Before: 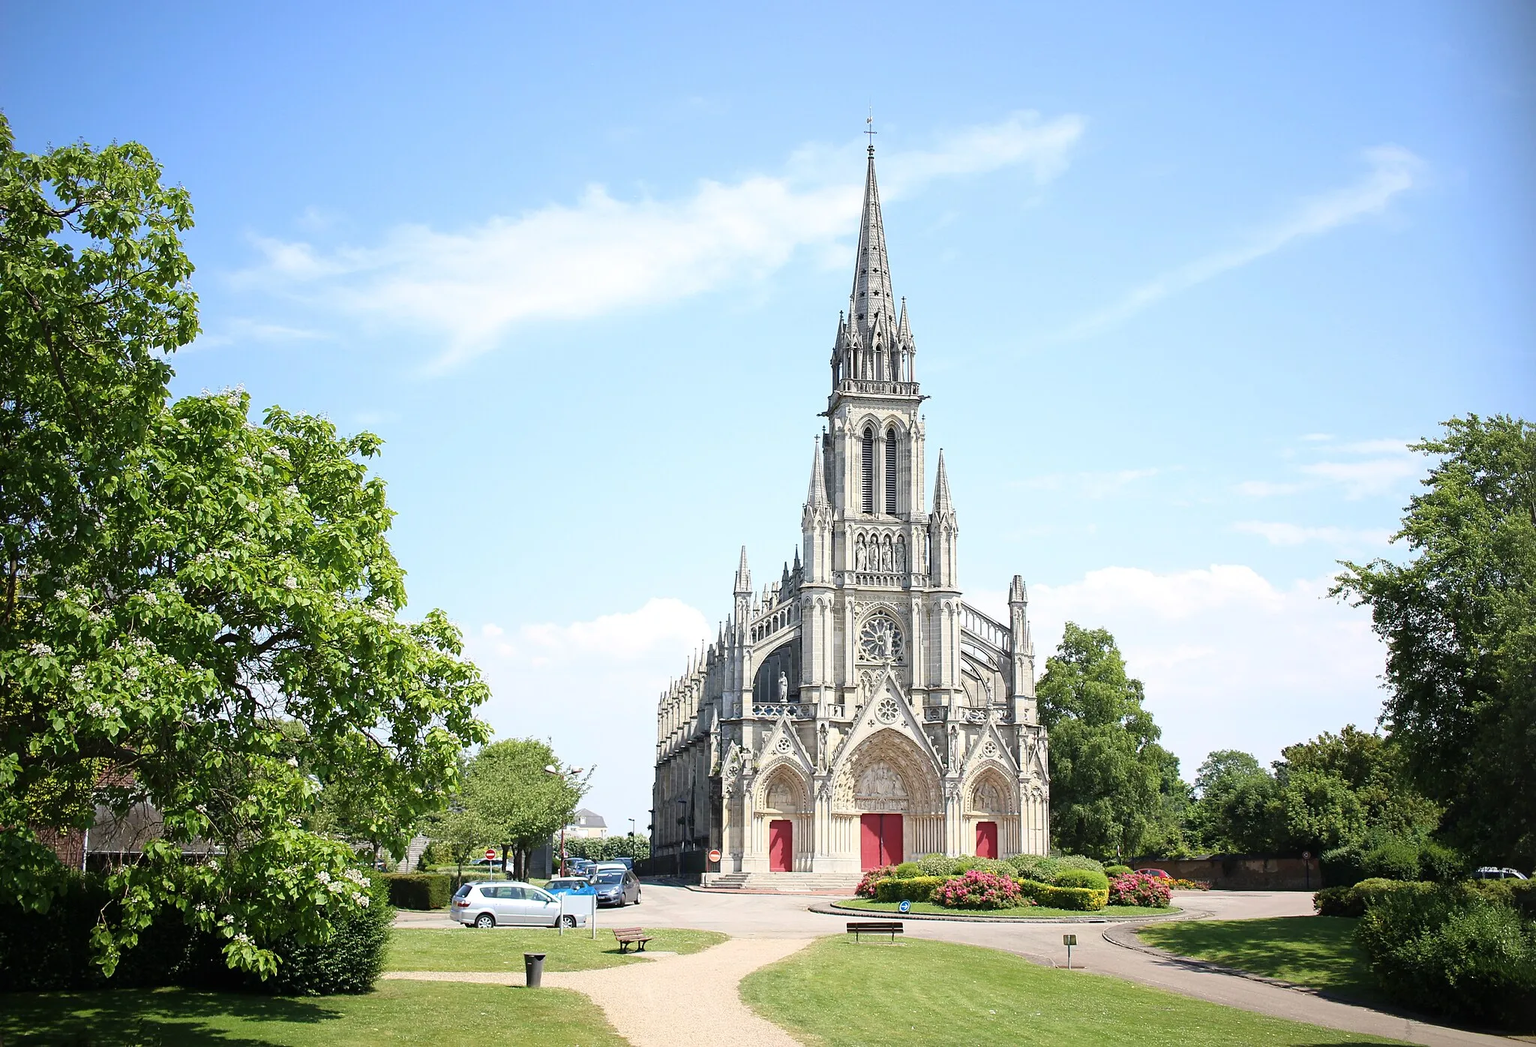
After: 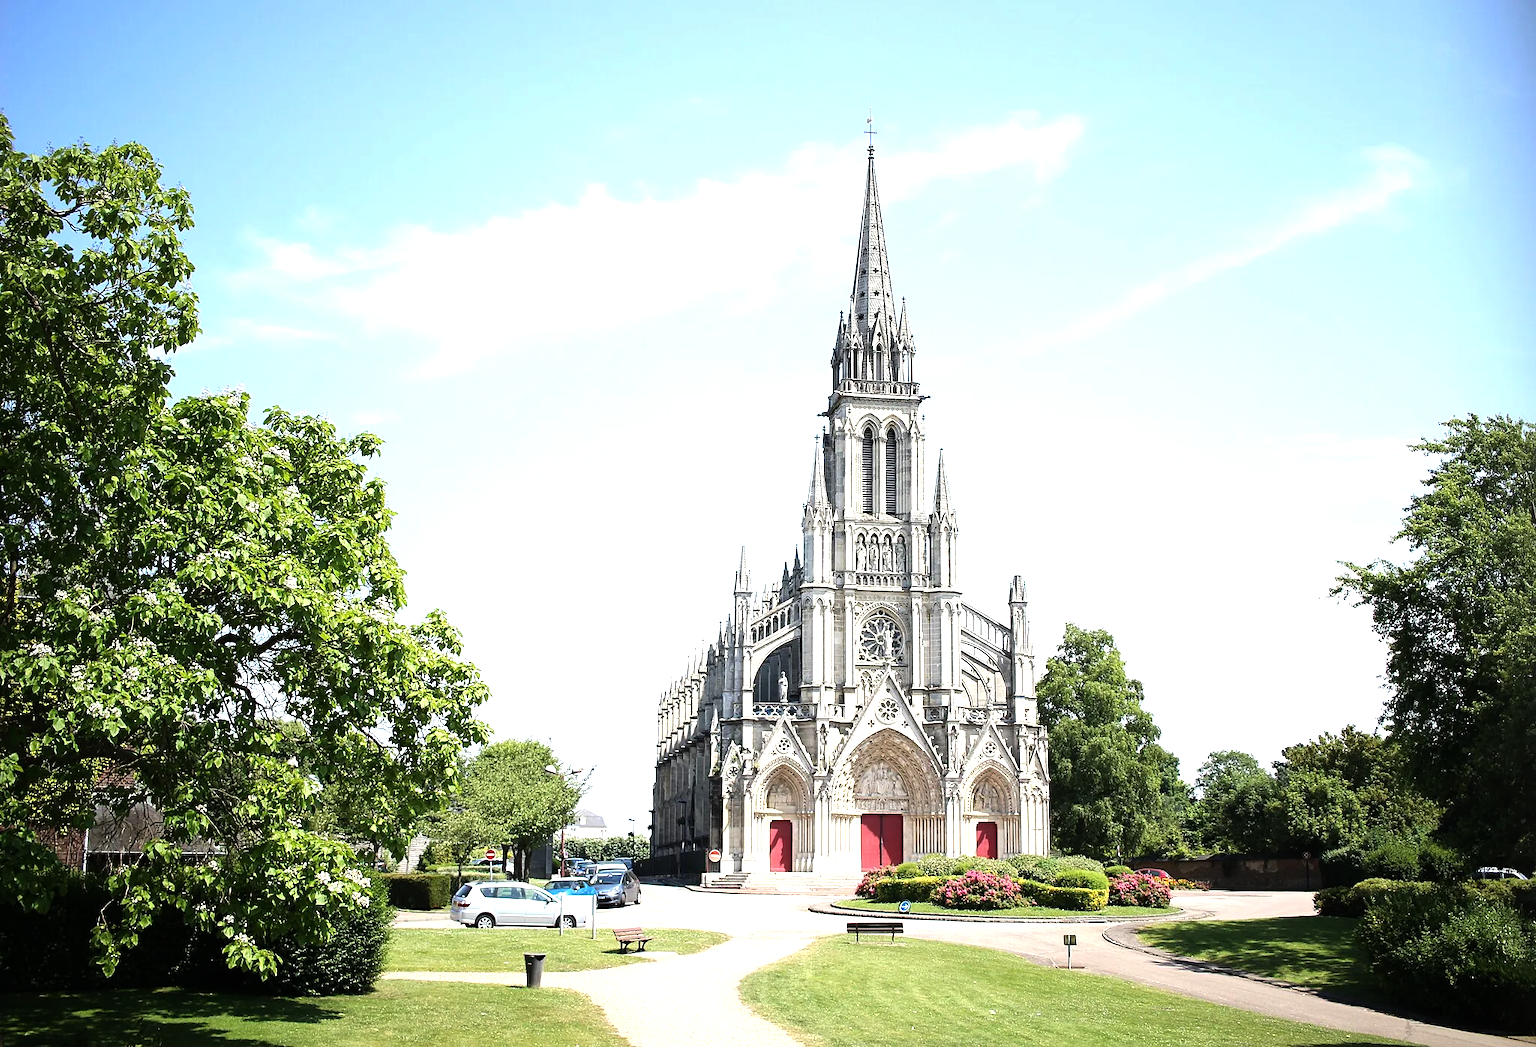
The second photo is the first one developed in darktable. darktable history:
tone equalizer: -8 EV -0.747 EV, -7 EV -0.73 EV, -6 EV -0.6 EV, -5 EV -0.369 EV, -3 EV 0.38 EV, -2 EV 0.6 EV, -1 EV 0.687 EV, +0 EV 0.719 EV, edges refinement/feathering 500, mask exposure compensation -1.57 EV, preserve details no
